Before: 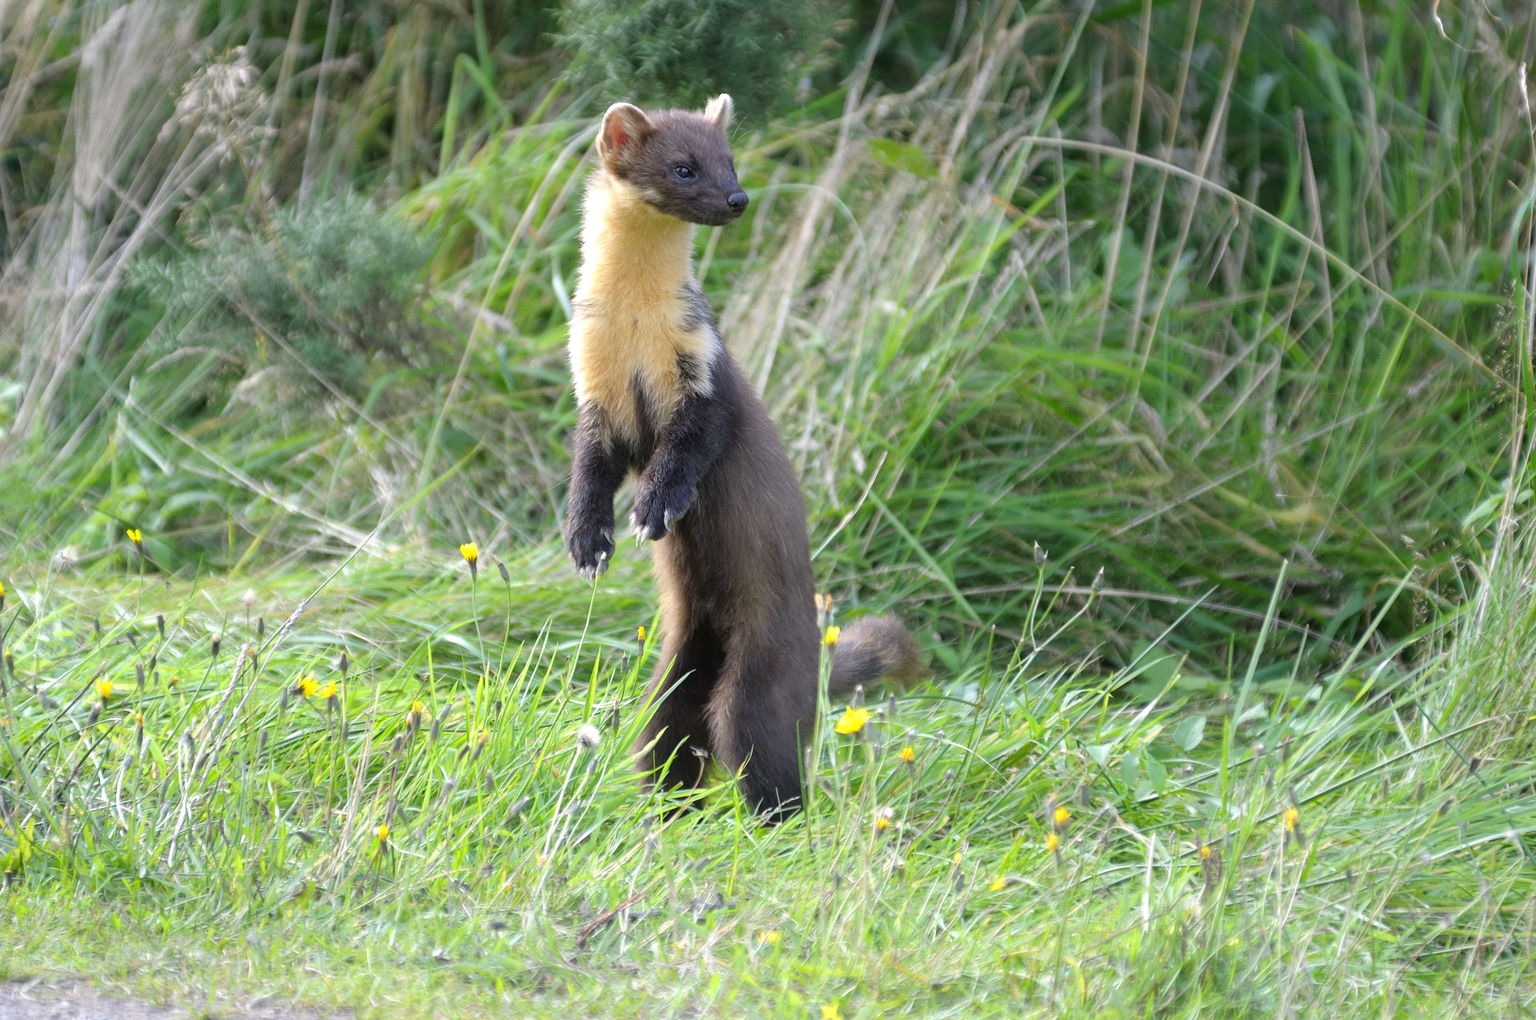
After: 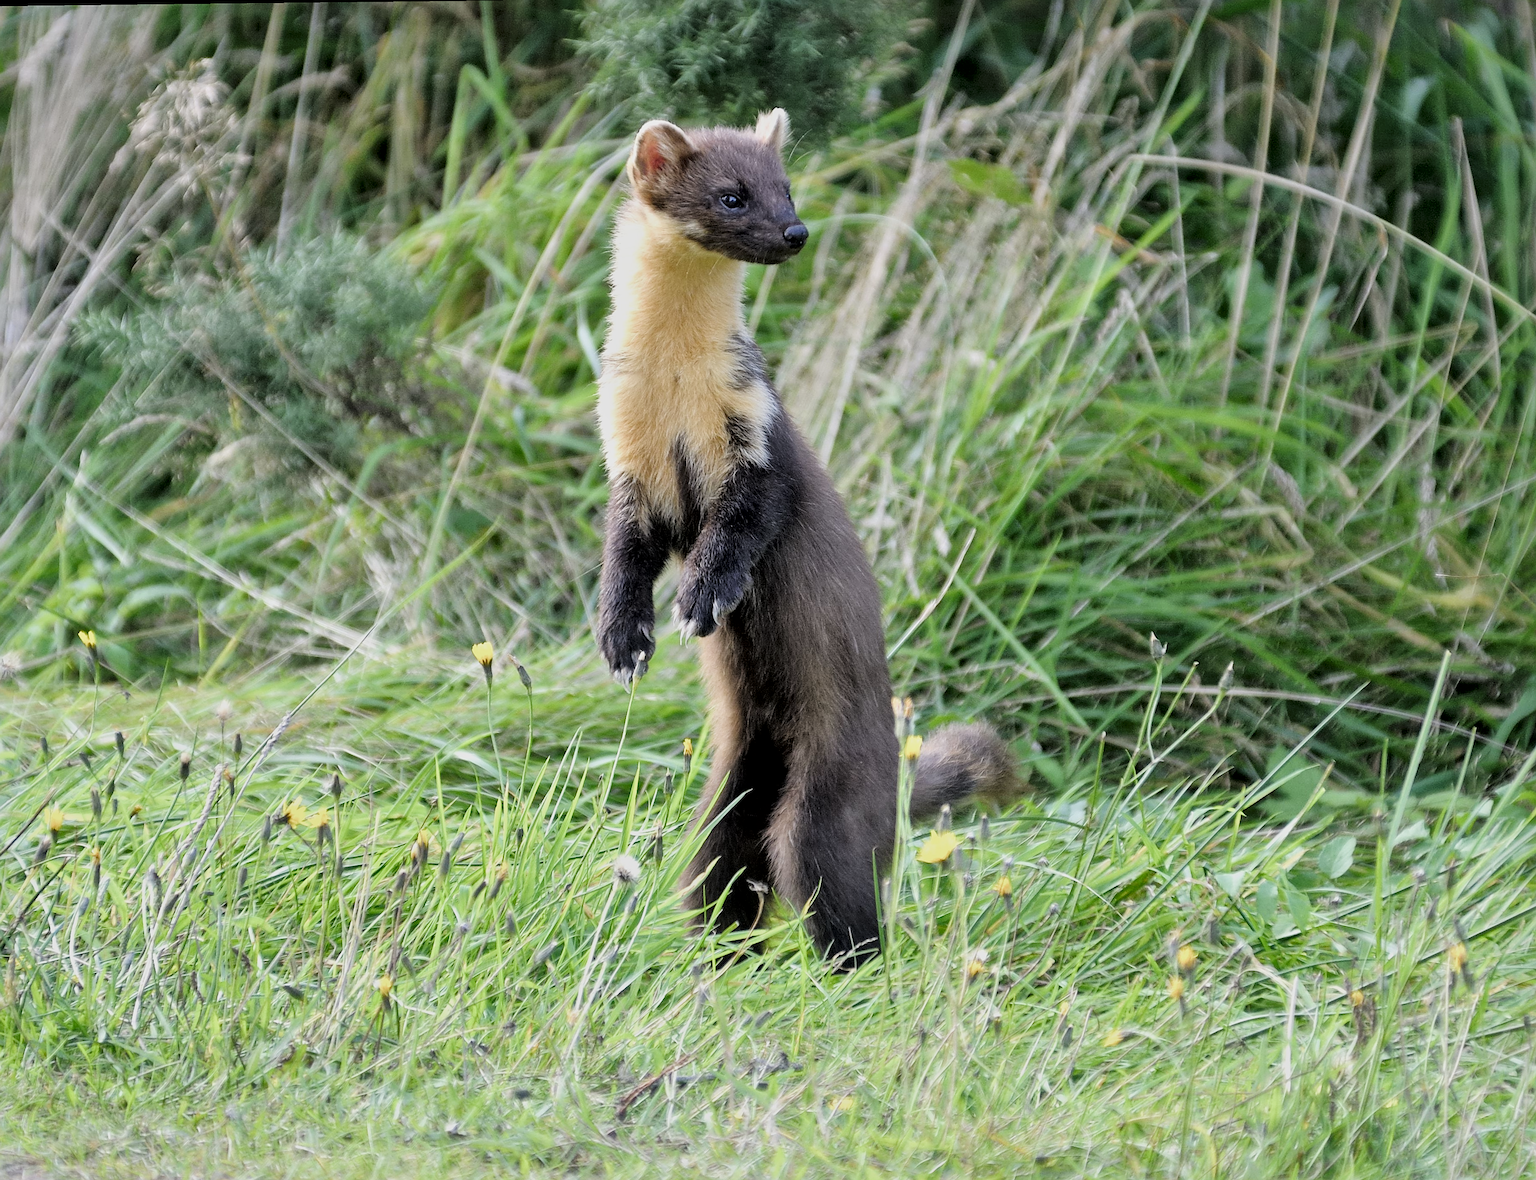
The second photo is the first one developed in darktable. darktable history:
sharpen: on, module defaults
crop and rotate: angle 0.663°, left 4.316%, top 1.144%, right 11.664%, bottom 2.571%
filmic rgb: black relative exposure -7.65 EV, white relative exposure 4.56 EV, hardness 3.61, add noise in highlights 0.098, color science v4 (2020), type of noise poissonian
local contrast: mode bilateral grid, contrast 26, coarseness 60, detail 152%, midtone range 0.2
